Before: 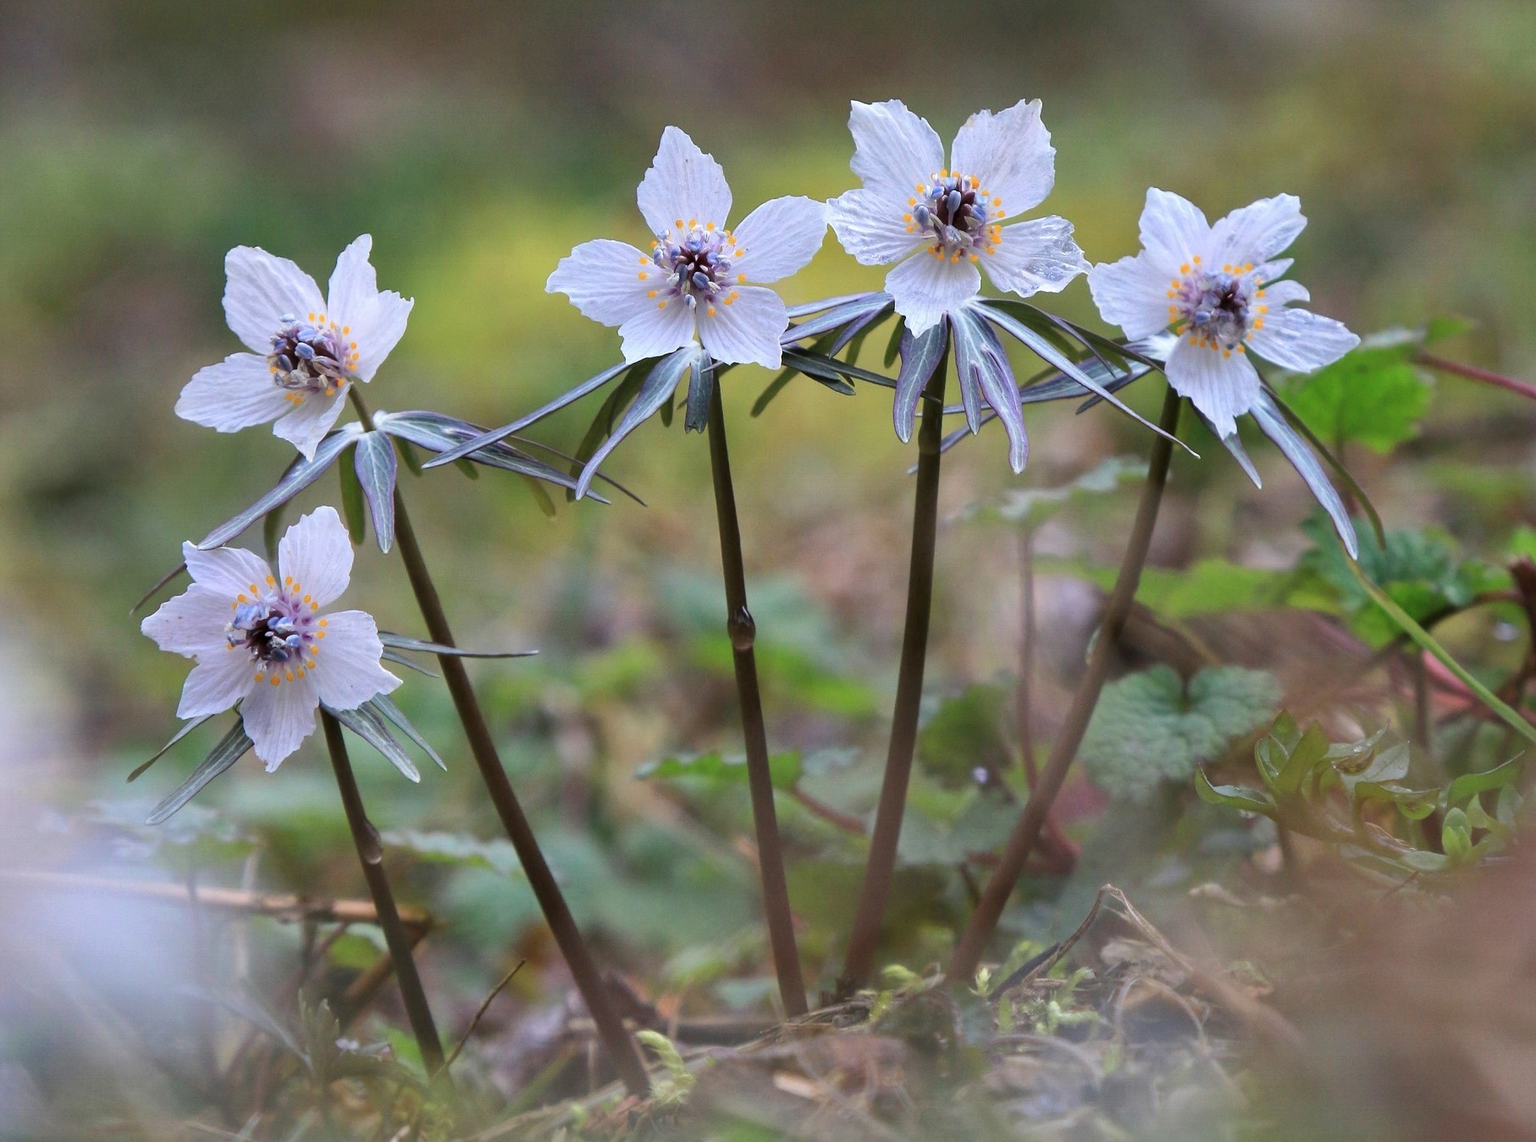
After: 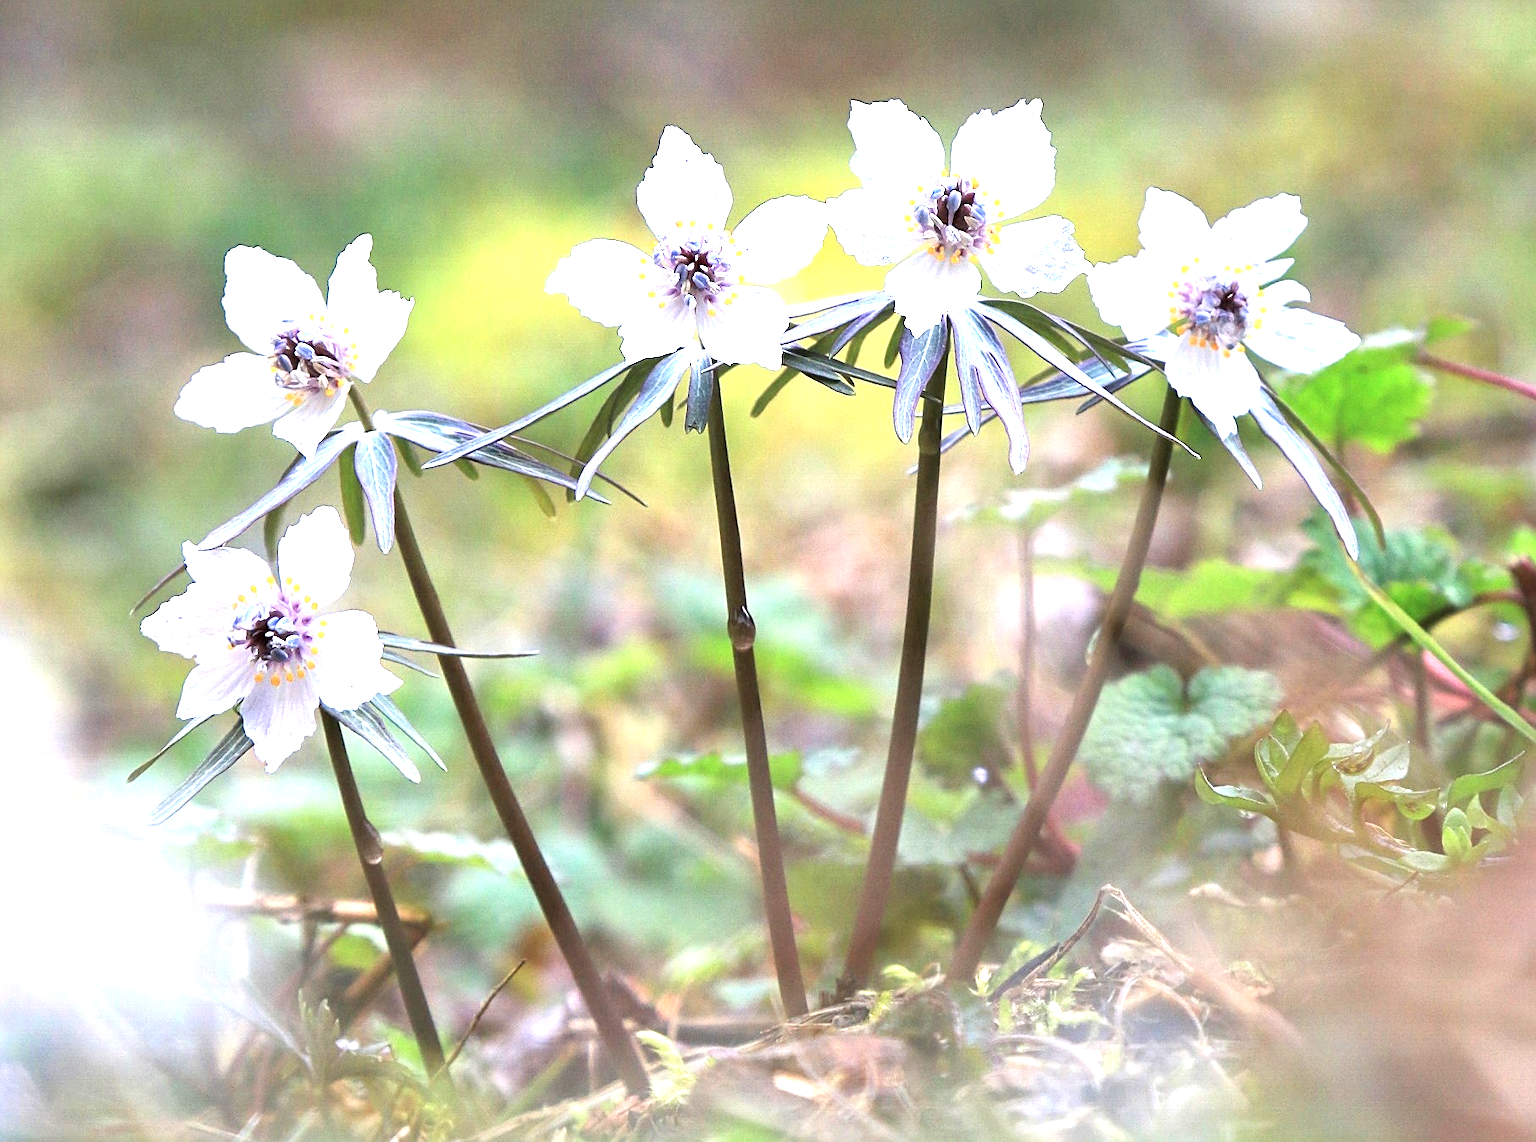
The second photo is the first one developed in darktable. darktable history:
exposure: black level correction 0, exposure 0.95 EV, compensate exposure bias true, compensate highlight preservation false
shadows and highlights: radius 334.73, shadows 63.13, highlights 5, compress 87.71%, soften with gaussian
sharpen: on, module defaults
